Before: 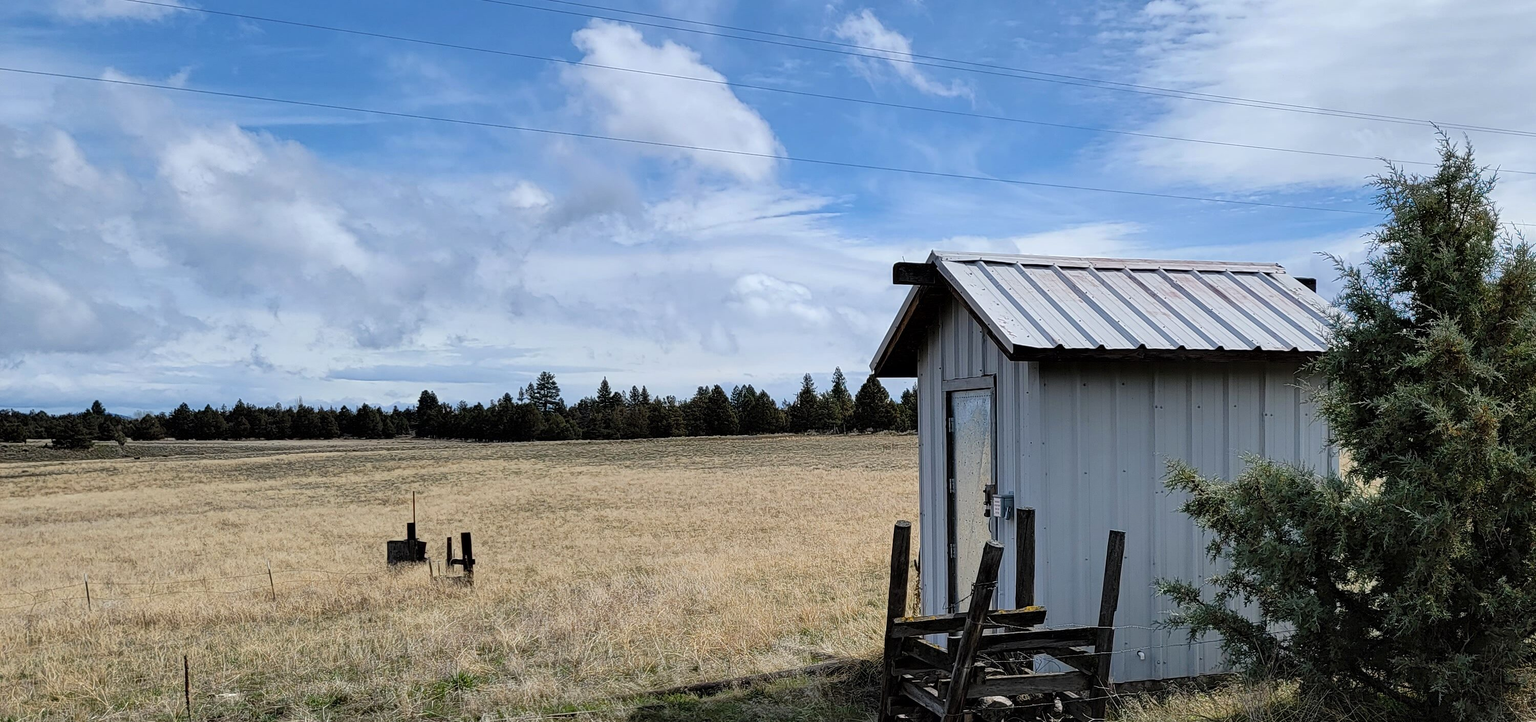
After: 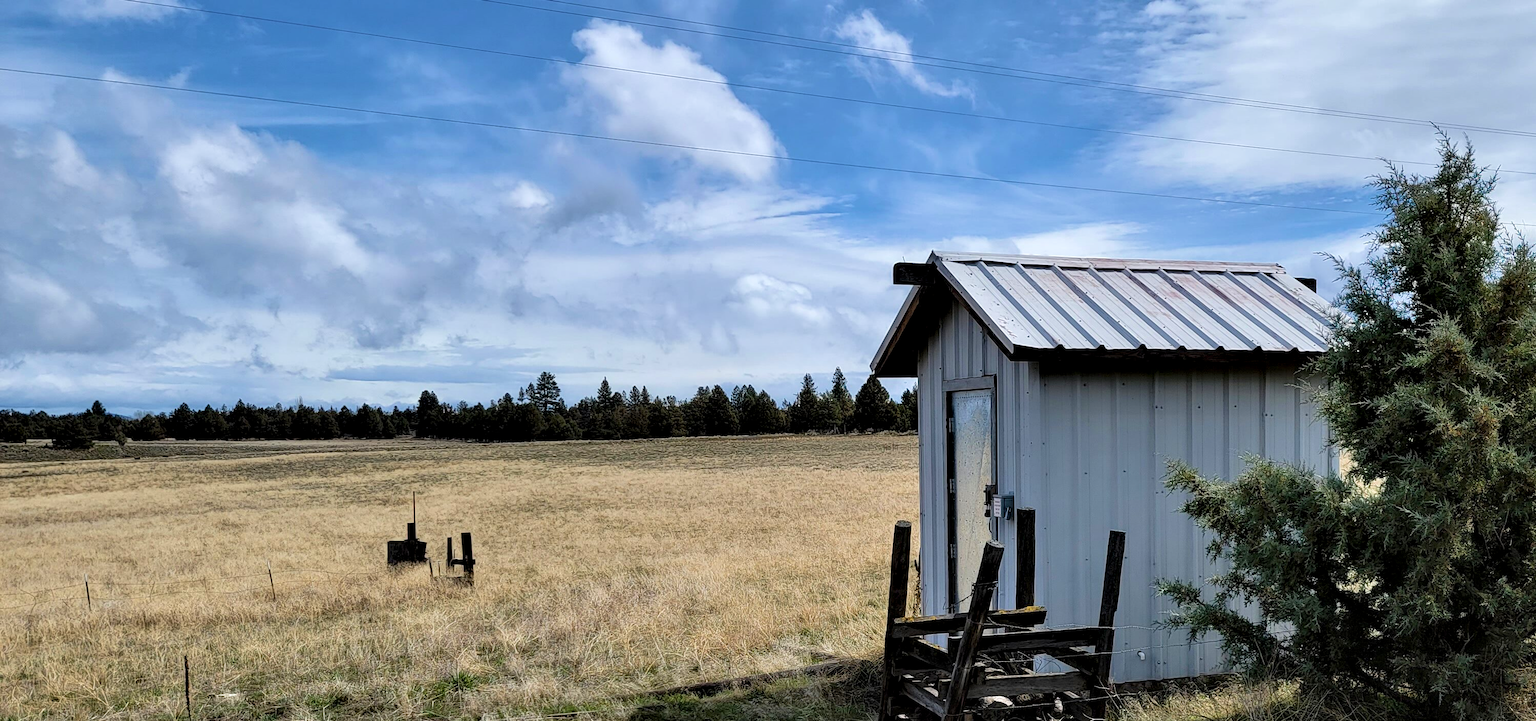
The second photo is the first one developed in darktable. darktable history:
contrast equalizer: y [[0.514, 0.573, 0.581, 0.508, 0.5, 0.5], [0.5 ×6], [0.5 ×6], [0 ×6], [0 ×6]]
velvia: on, module defaults
